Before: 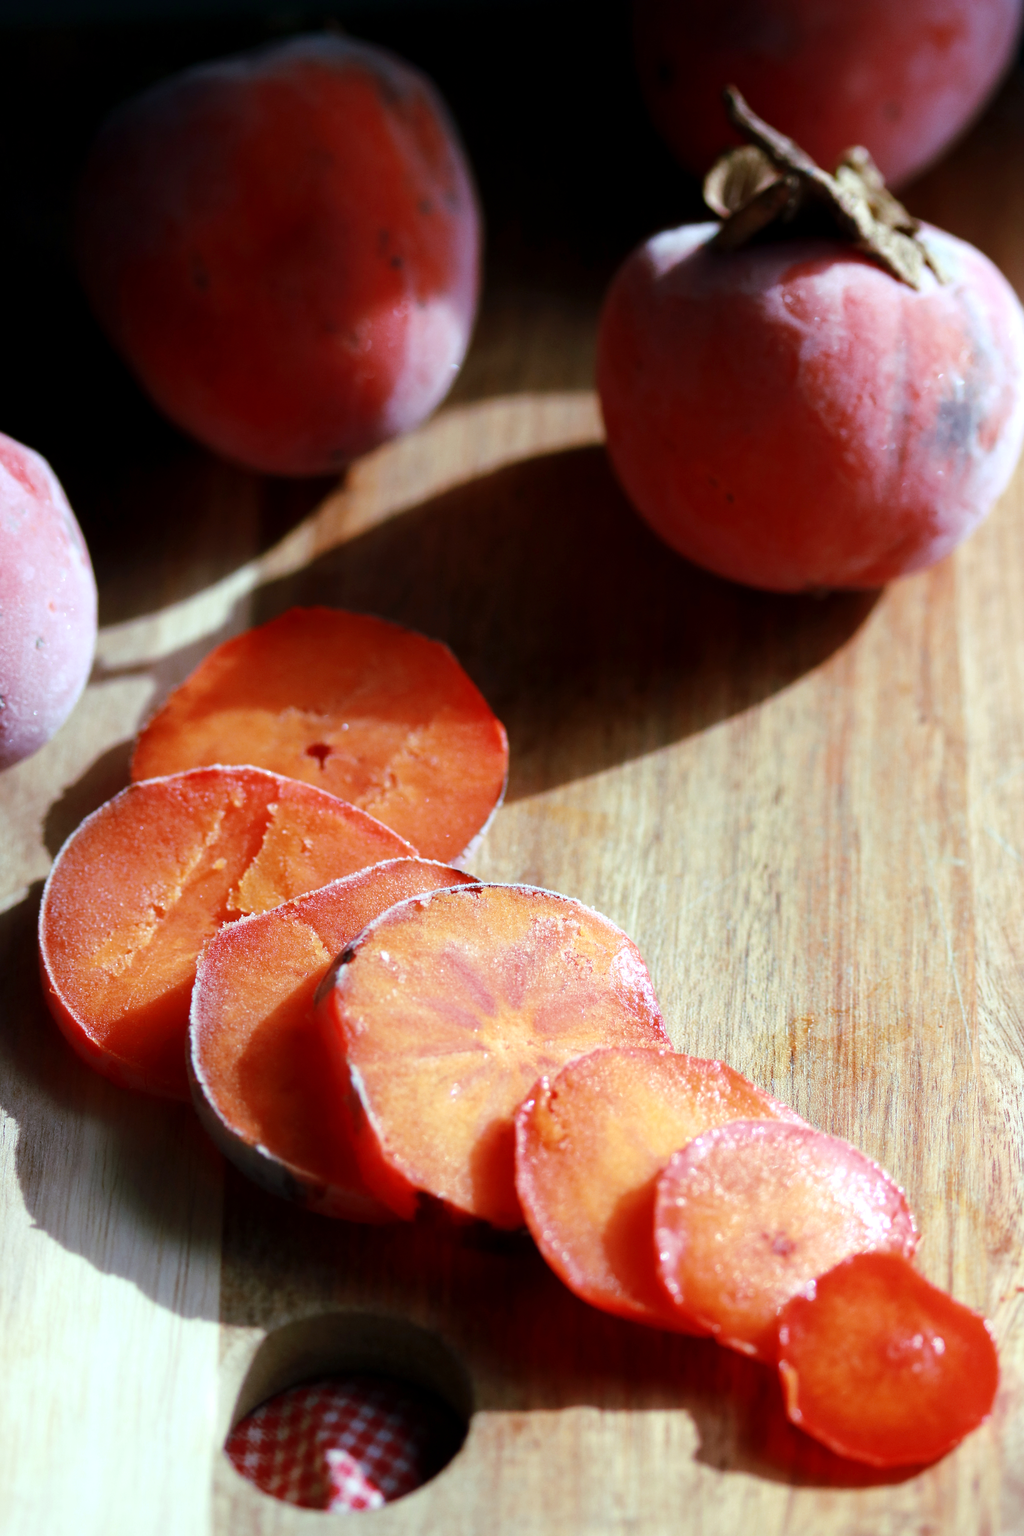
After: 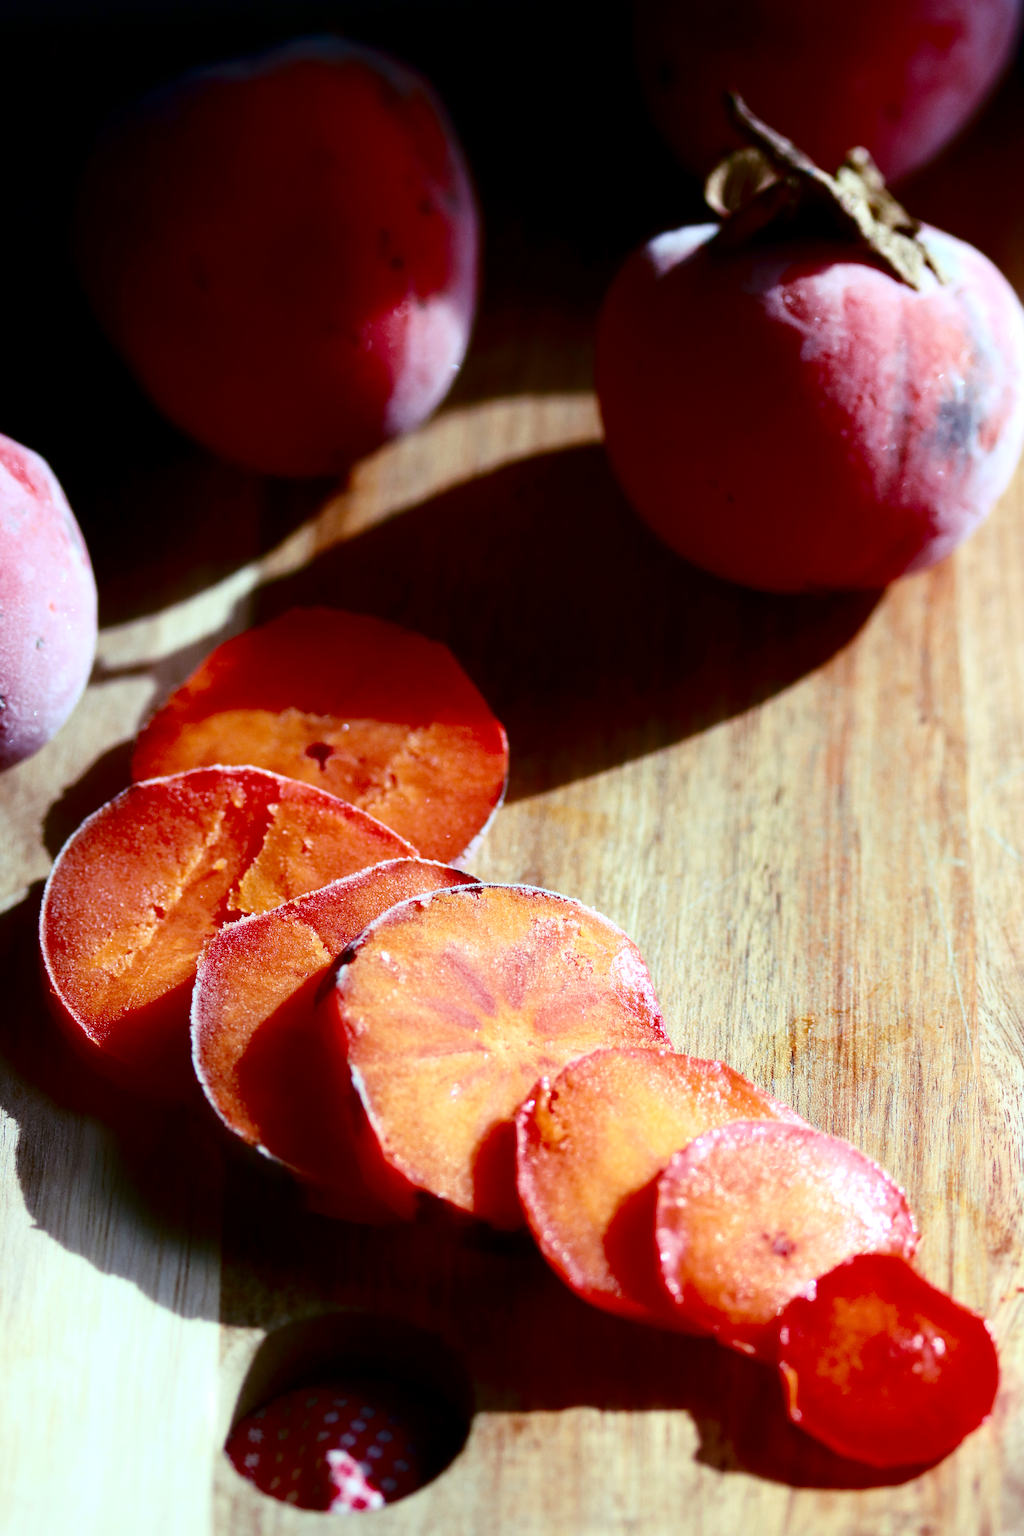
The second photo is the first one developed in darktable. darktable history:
contrast brightness saturation: contrast 0.22, brightness -0.19, saturation 0.24
exposure: compensate exposure bias true, compensate highlight preservation false
